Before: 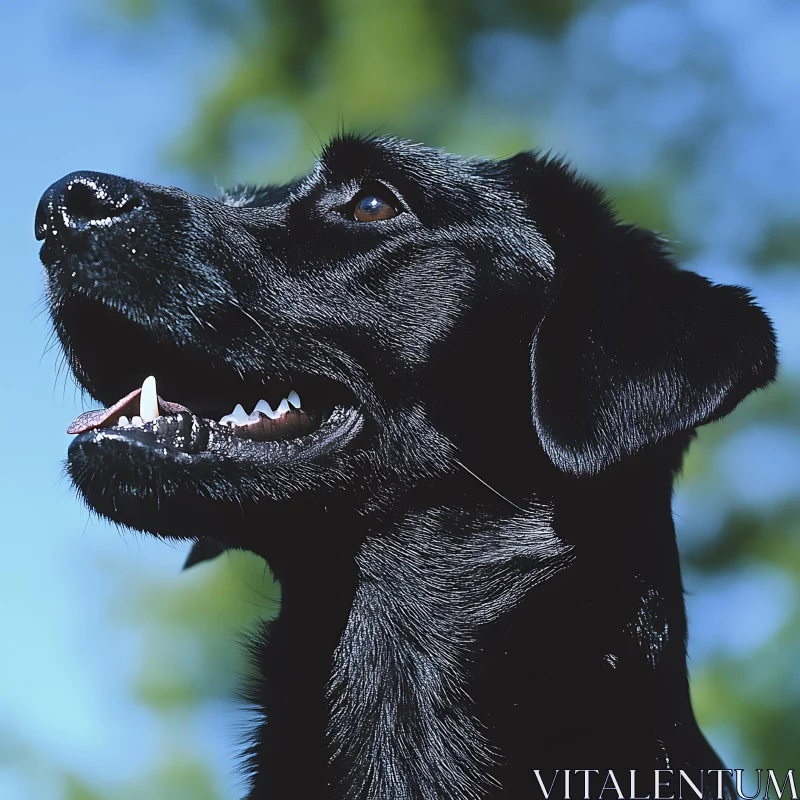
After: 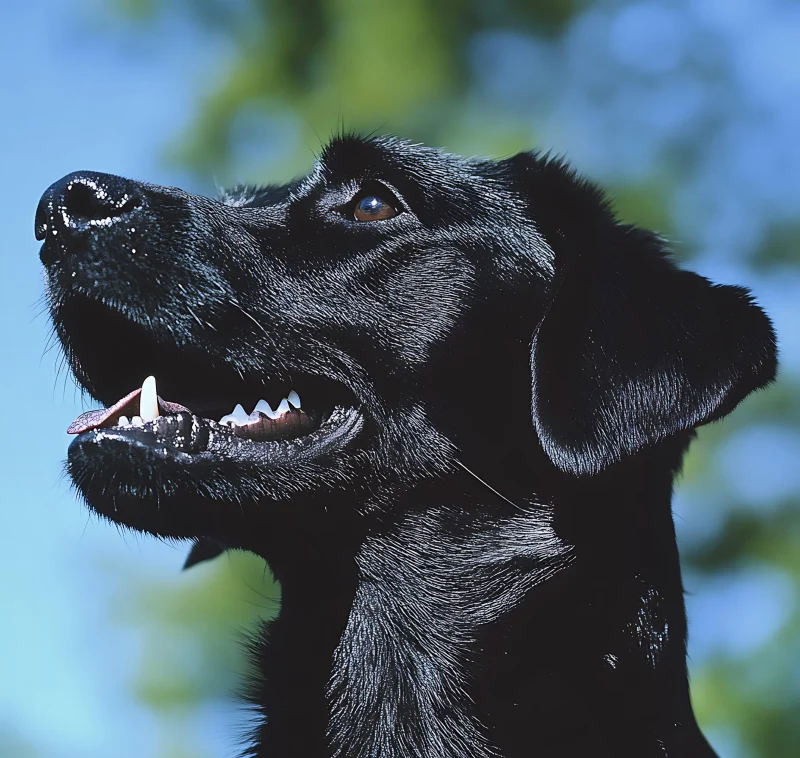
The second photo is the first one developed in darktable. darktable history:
crop and rotate: top 0.001%, bottom 5.177%
shadows and highlights: shadows 29.47, highlights -30.42, low approximation 0.01, soften with gaussian
